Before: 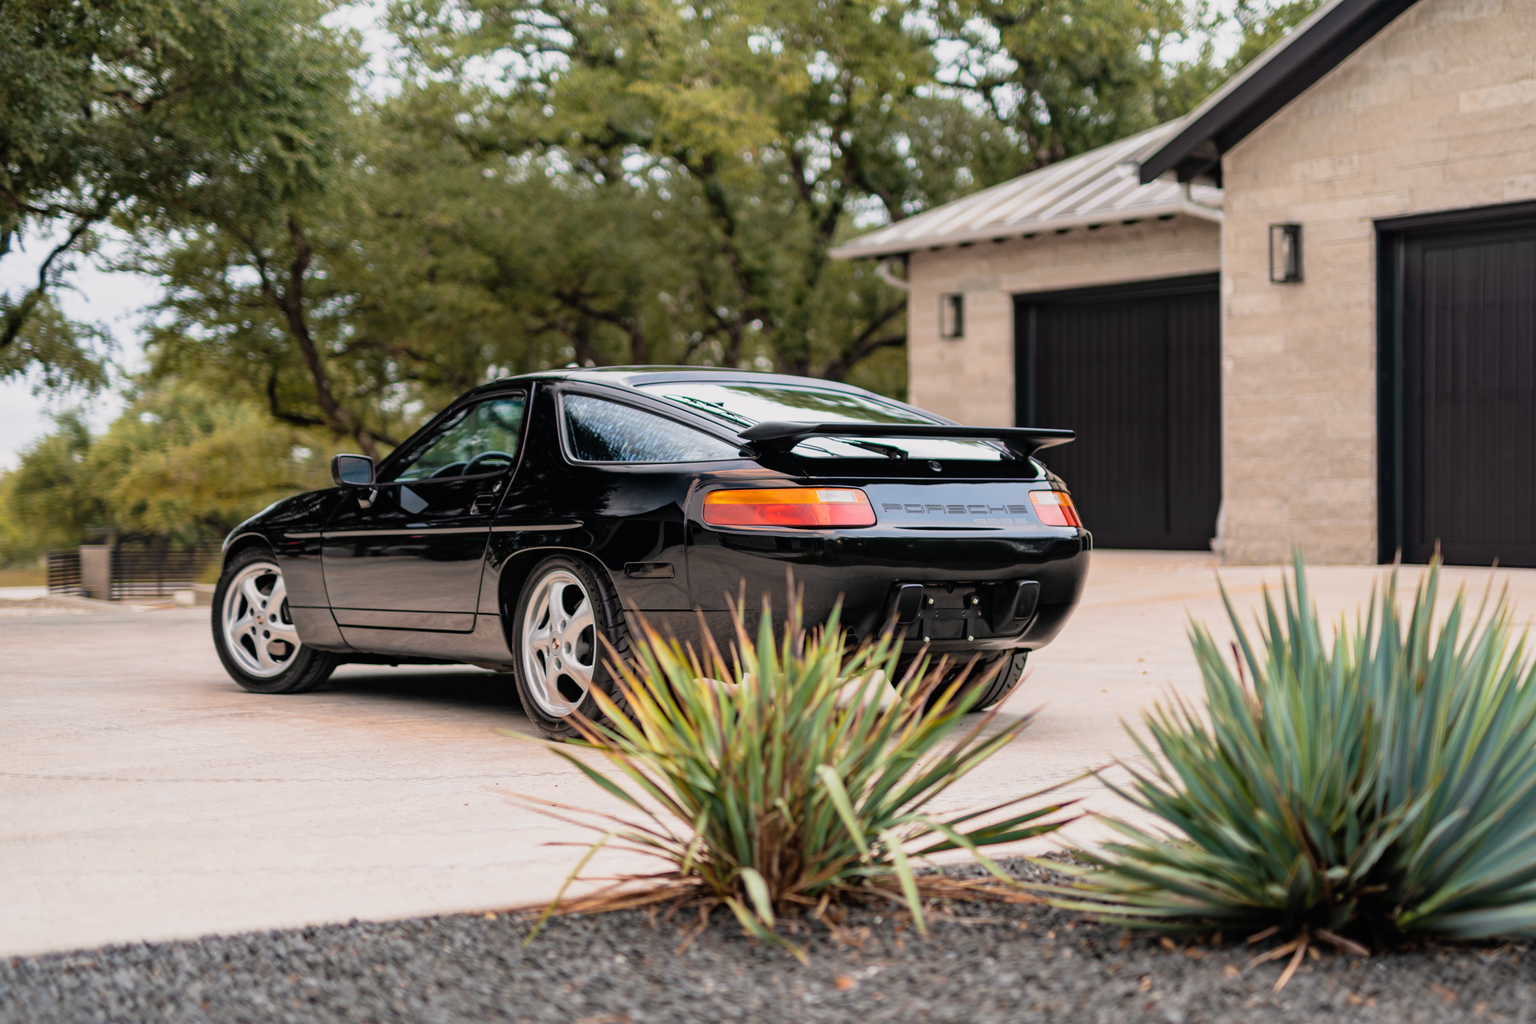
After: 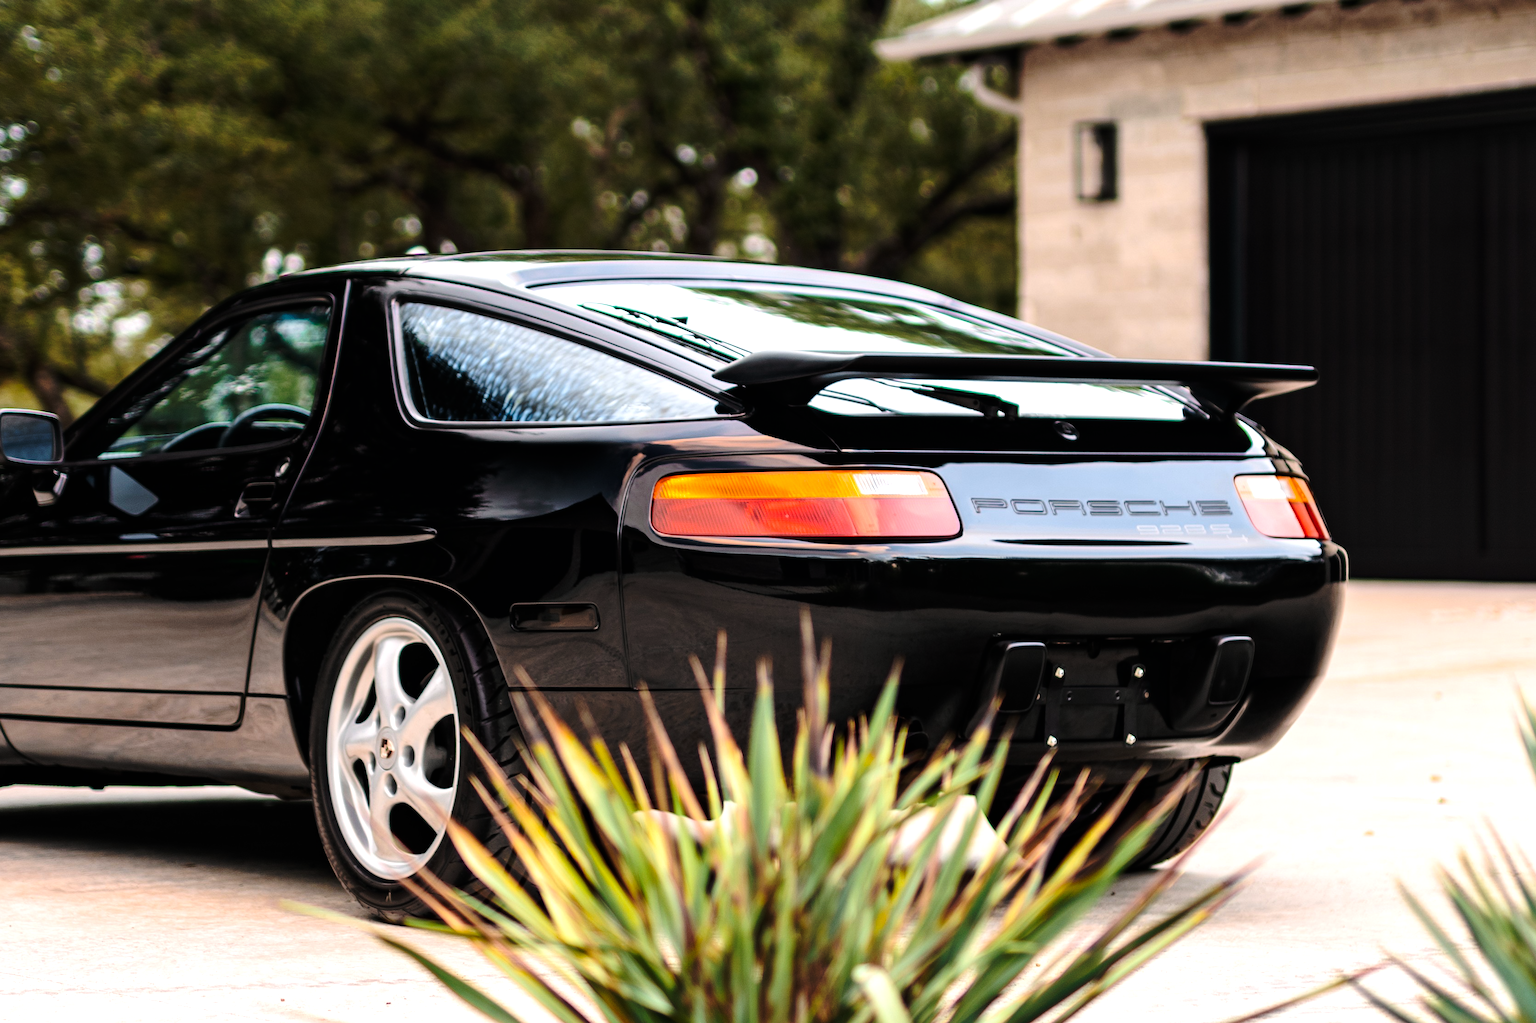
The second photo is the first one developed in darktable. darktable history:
base curve: curves: ch0 [(0, 0) (0.073, 0.04) (0.157, 0.139) (0.492, 0.492) (0.758, 0.758) (1, 1)], preserve colors none
tone equalizer: -8 EV -0.75 EV, -7 EV -0.7 EV, -6 EV -0.6 EV, -5 EV -0.4 EV, -3 EV 0.4 EV, -2 EV 0.6 EV, -1 EV 0.7 EV, +0 EV 0.75 EV, edges refinement/feathering 500, mask exposure compensation -1.57 EV, preserve details no
crop and rotate: left 22.13%, top 22.054%, right 22.026%, bottom 22.102%
